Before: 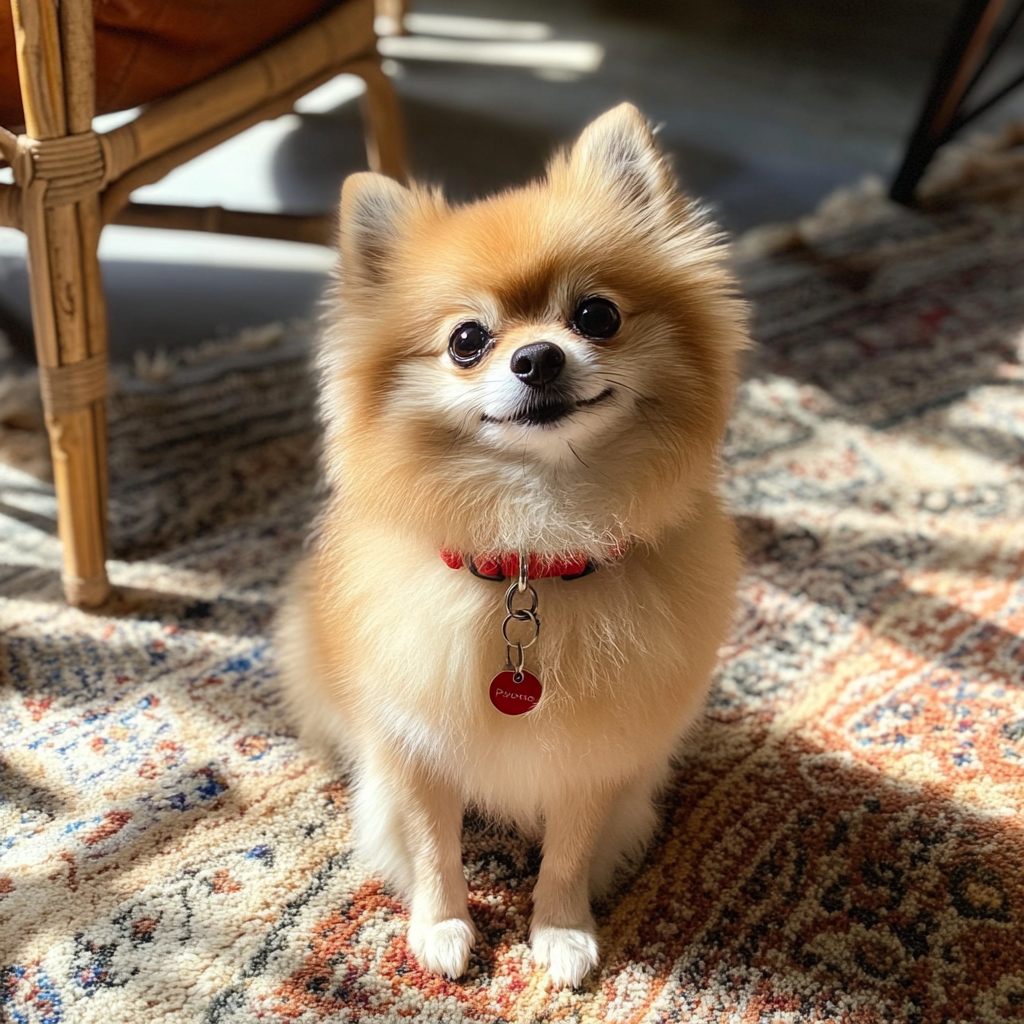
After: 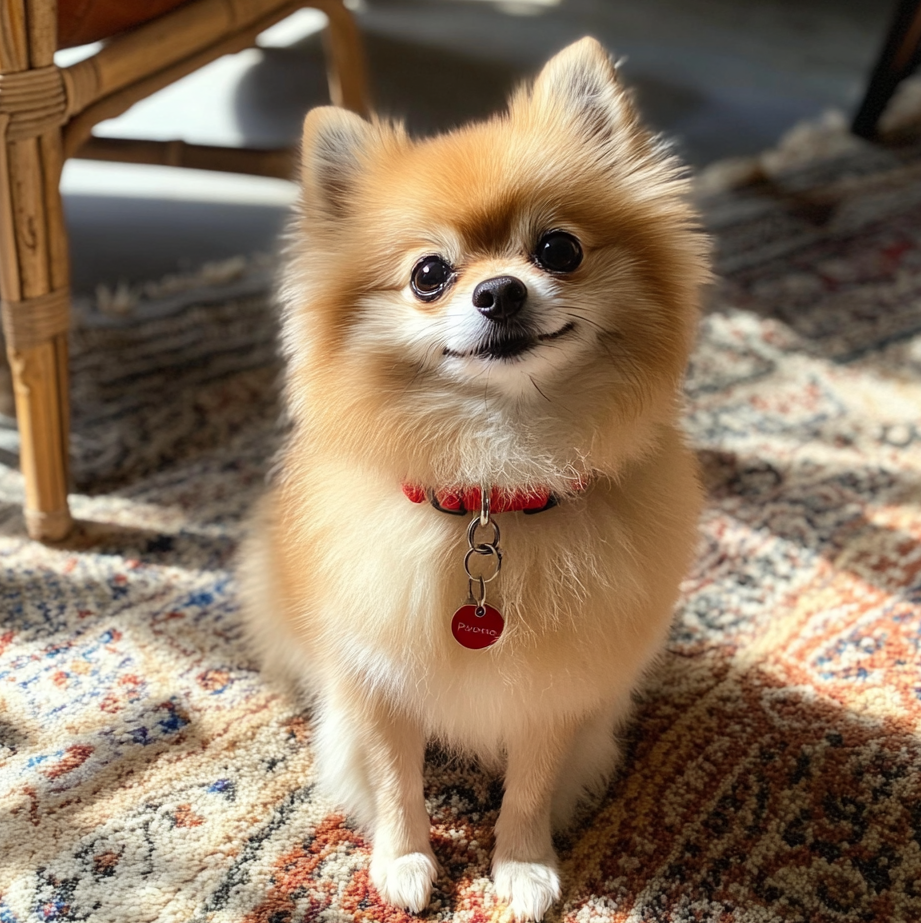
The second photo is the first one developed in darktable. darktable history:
crop: left 3.717%, top 6.469%, right 6.28%, bottom 3.329%
color calibration: gray › normalize channels true, illuminant same as pipeline (D50), adaptation none (bypass), x 0.332, y 0.334, temperature 5017.57 K, gamut compression 0.011
